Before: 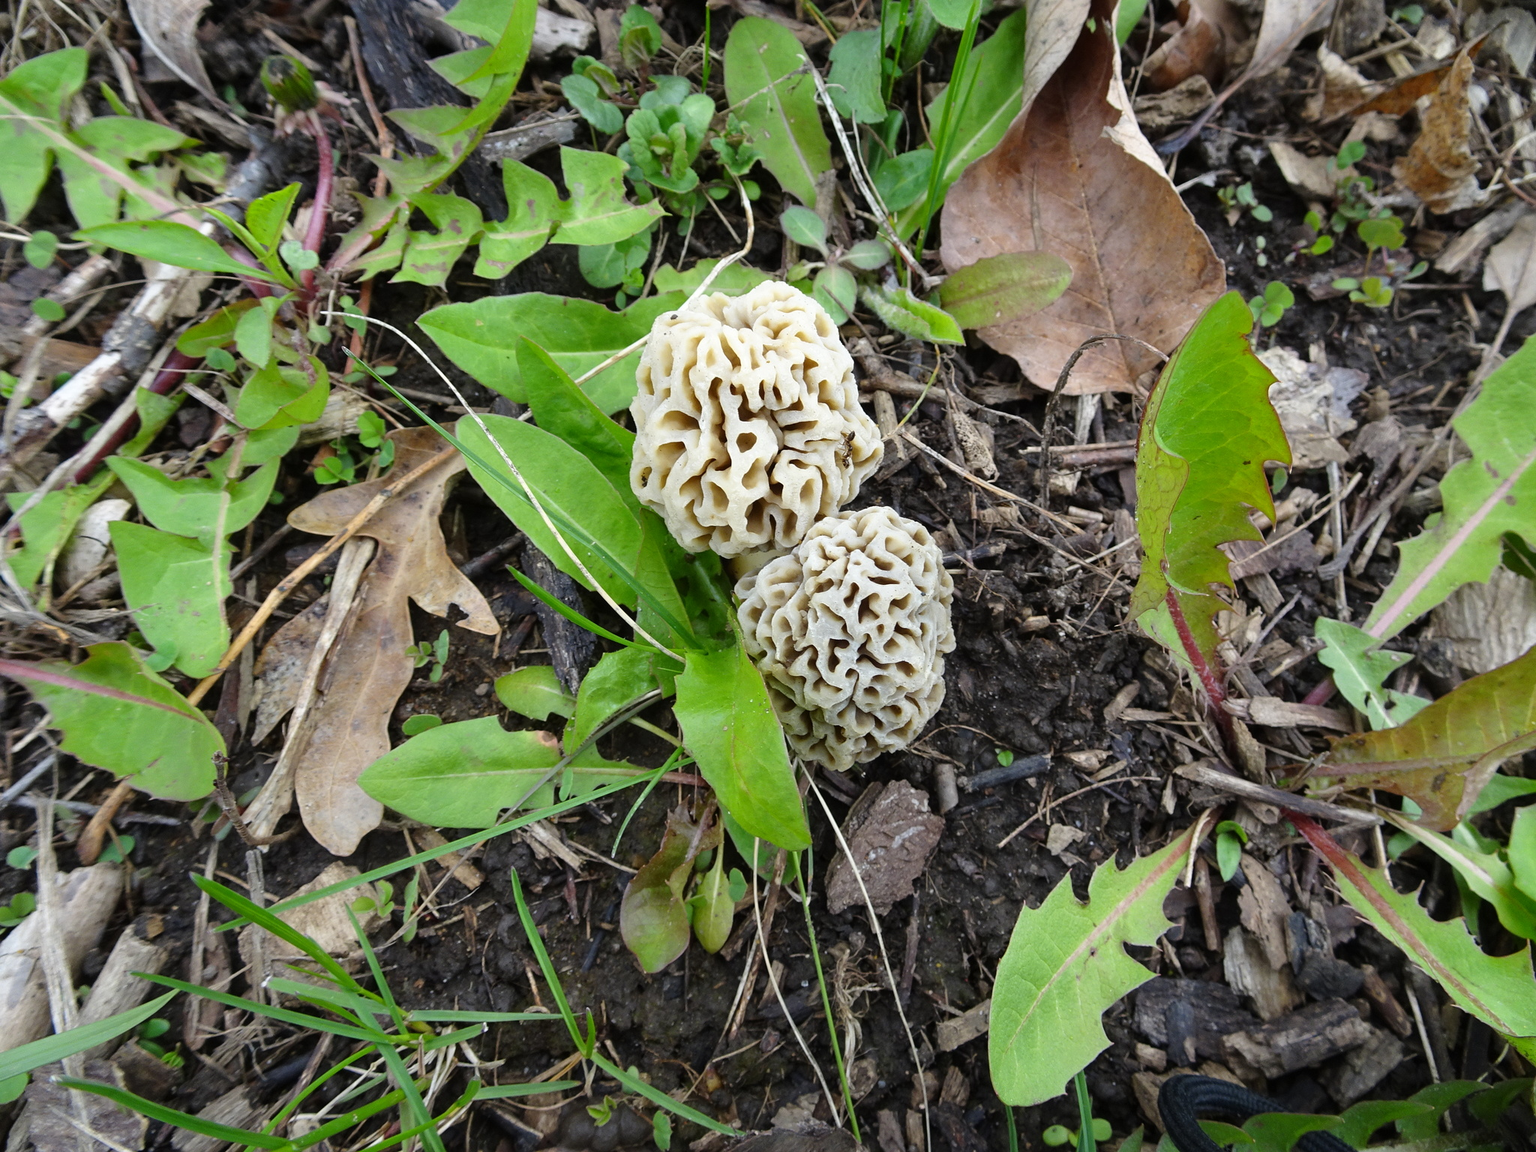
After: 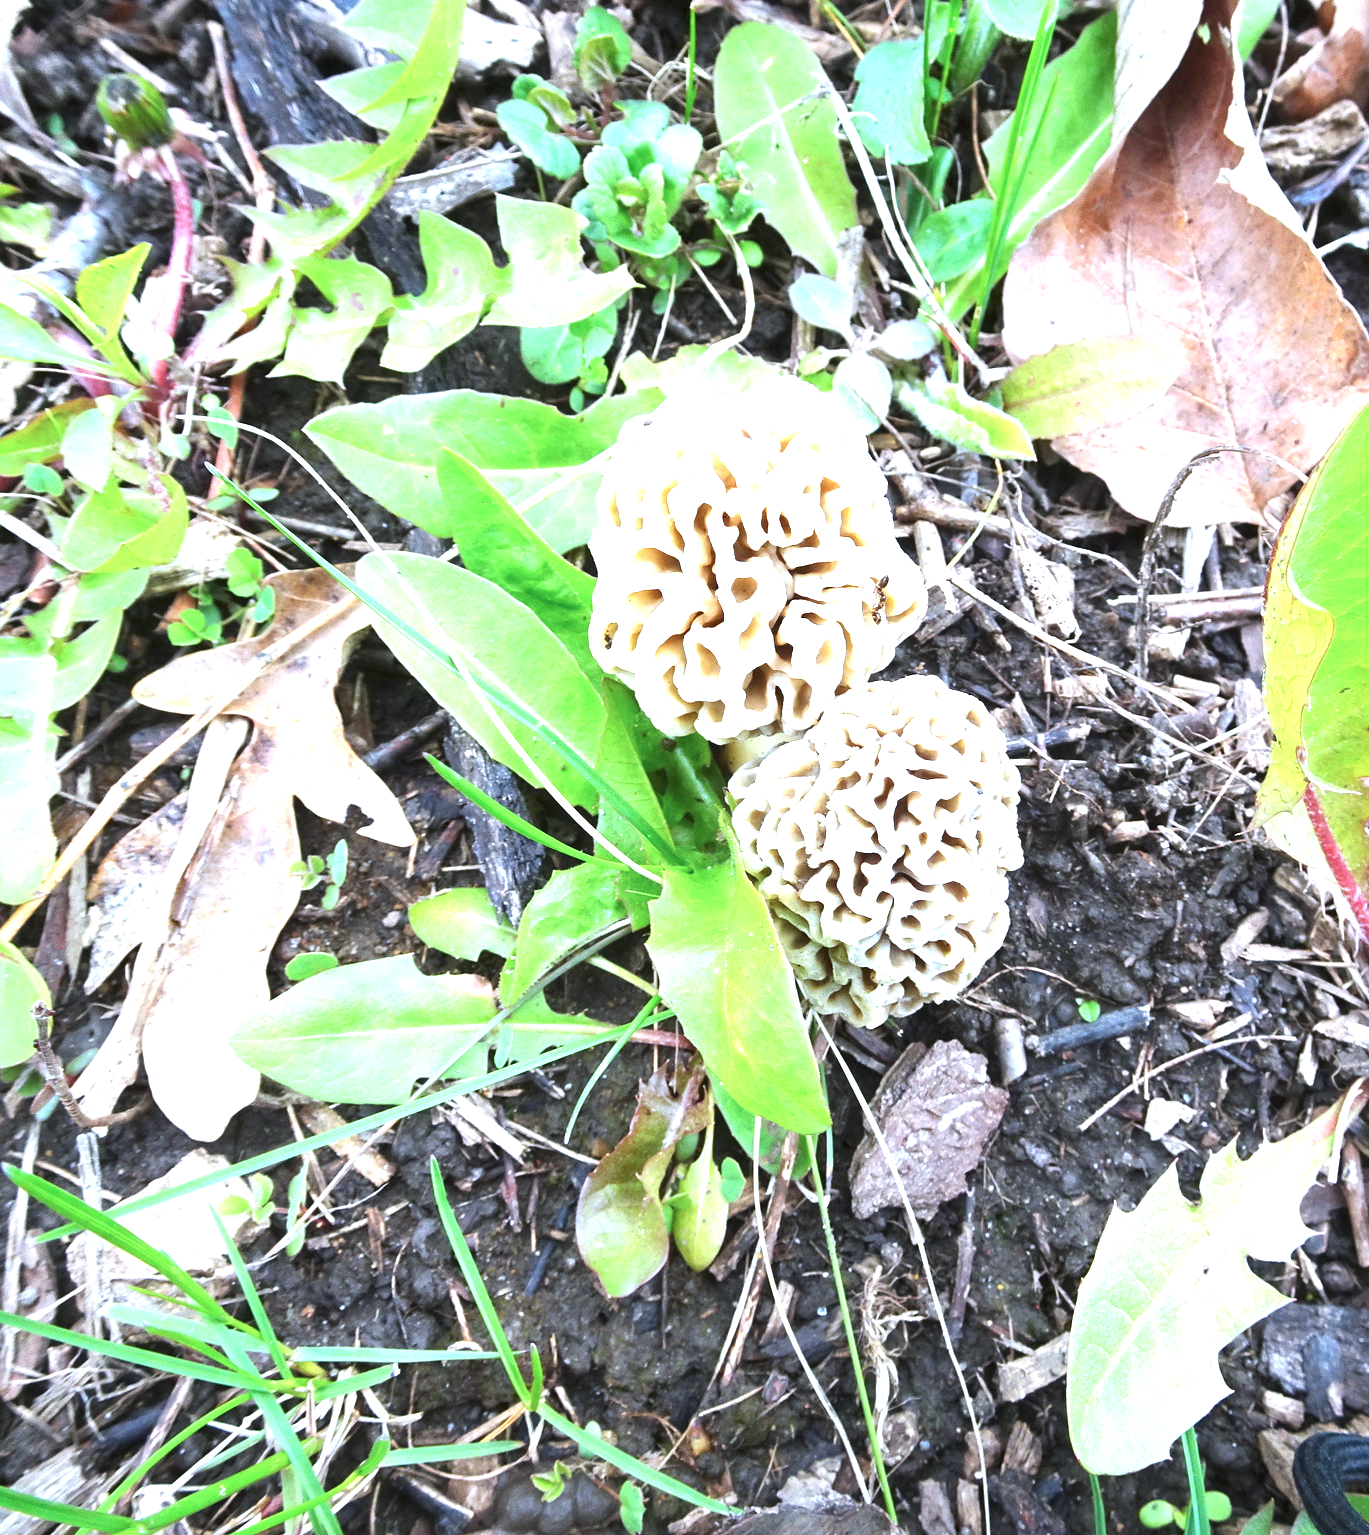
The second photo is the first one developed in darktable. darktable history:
exposure: black level correction 0, exposure 2 EV, compensate highlight preservation false
crop and rotate: left 12.26%, right 20.893%
color correction: highlights a* -1.87, highlights b* -18.62
